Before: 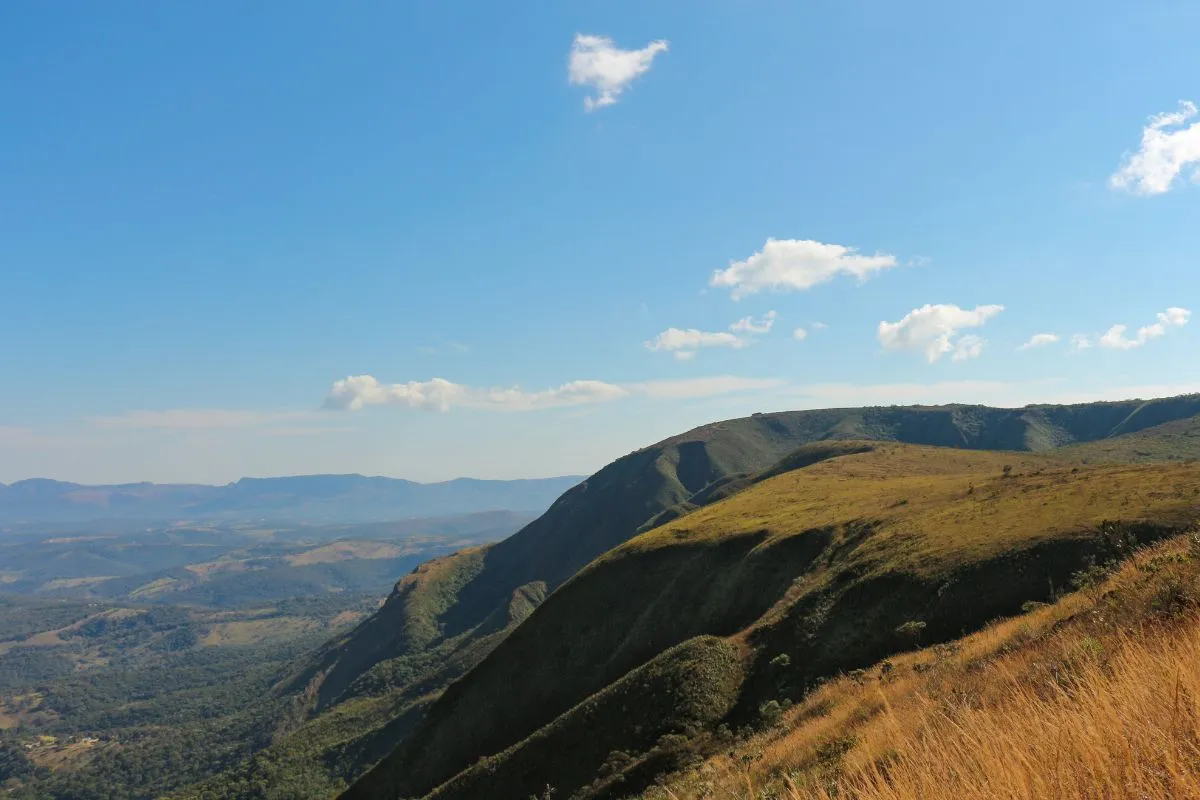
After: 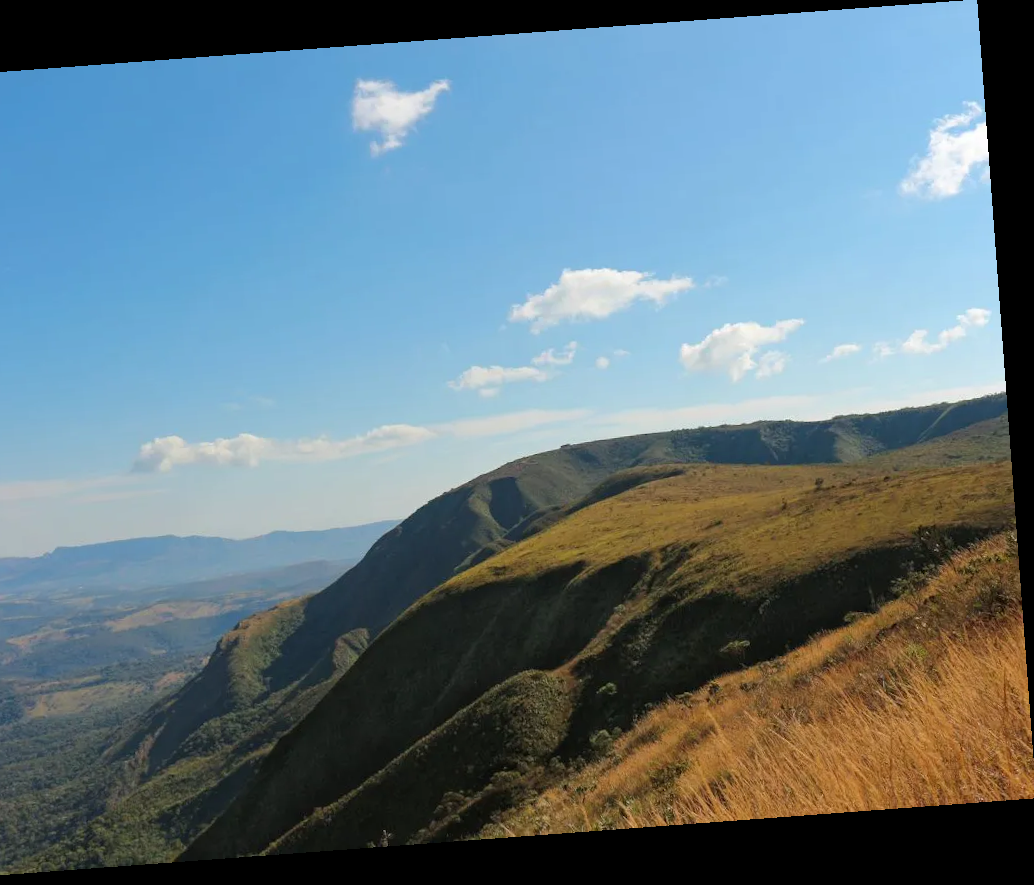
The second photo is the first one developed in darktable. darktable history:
rotate and perspective: rotation -4.25°, automatic cropping off
crop: left 17.582%, bottom 0.031%
